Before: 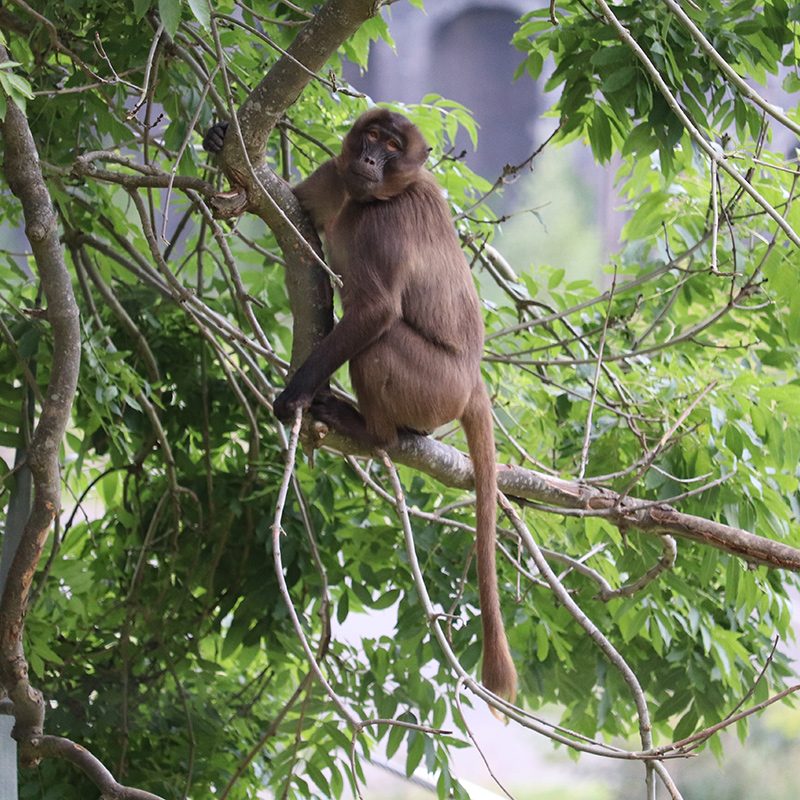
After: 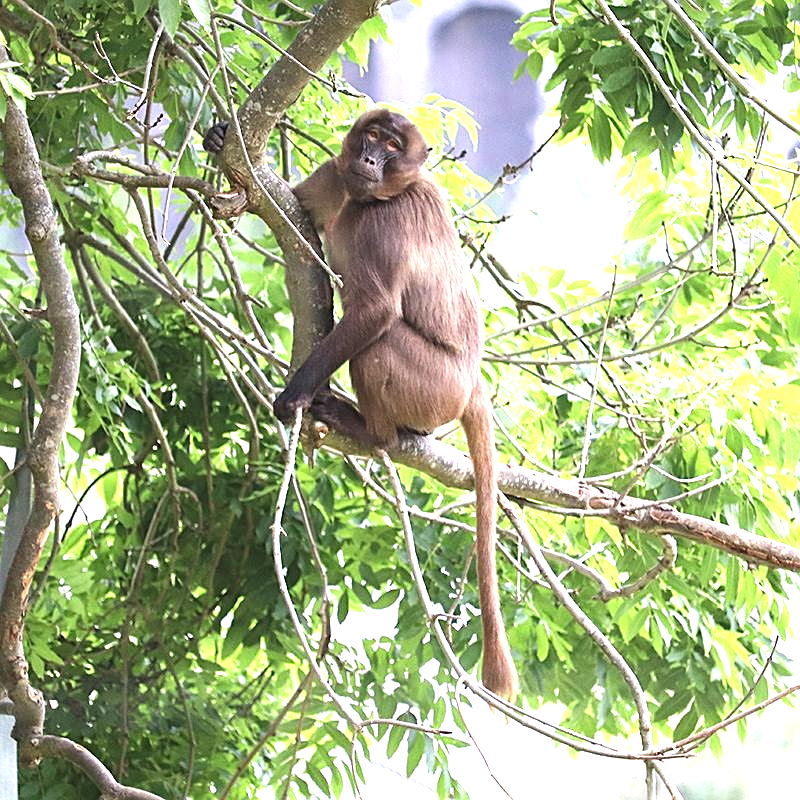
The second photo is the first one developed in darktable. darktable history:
sharpen: on, module defaults
exposure: black level correction 0, exposure 1.45 EV, compensate exposure bias true, compensate highlight preservation false
